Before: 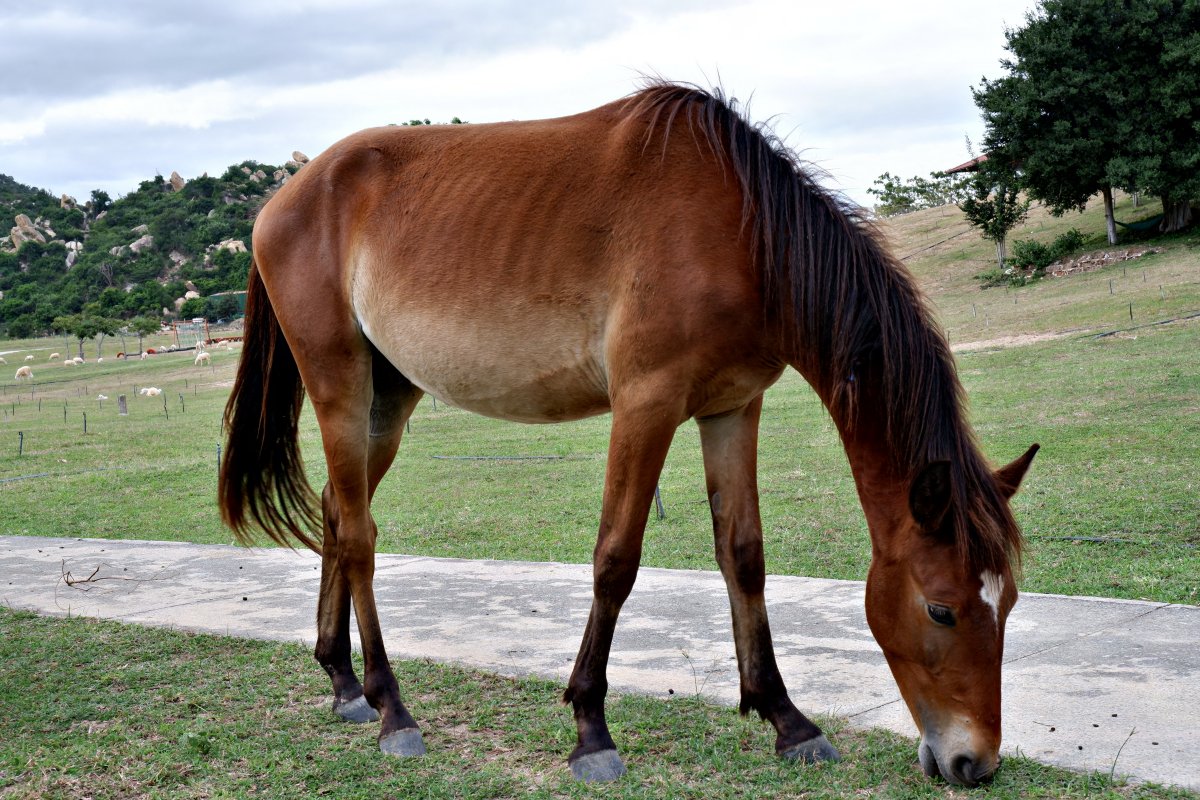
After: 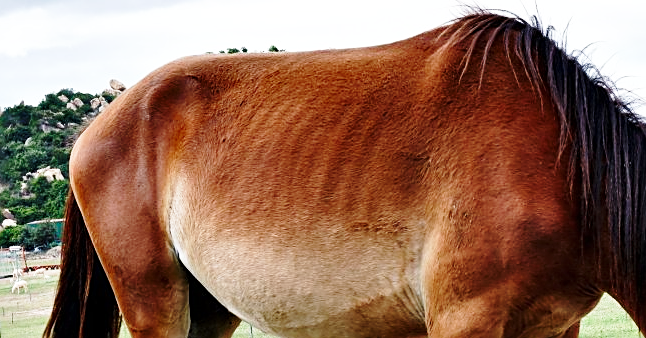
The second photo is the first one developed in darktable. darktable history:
base curve: curves: ch0 [(0, 0) (0.028, 0.03) (0.121, 0.232) (0.46, 0.748) (0.859, 0.968) (1, 1)], preserve colors none
shadows and highlights: white point adjustment 0.05, highlights color adjustment 55.9%, soften with gaussian
sharpen: amount 0.575
crop: left 15.306%, top 9.065%, right 30.789%, bottom 48.638%
